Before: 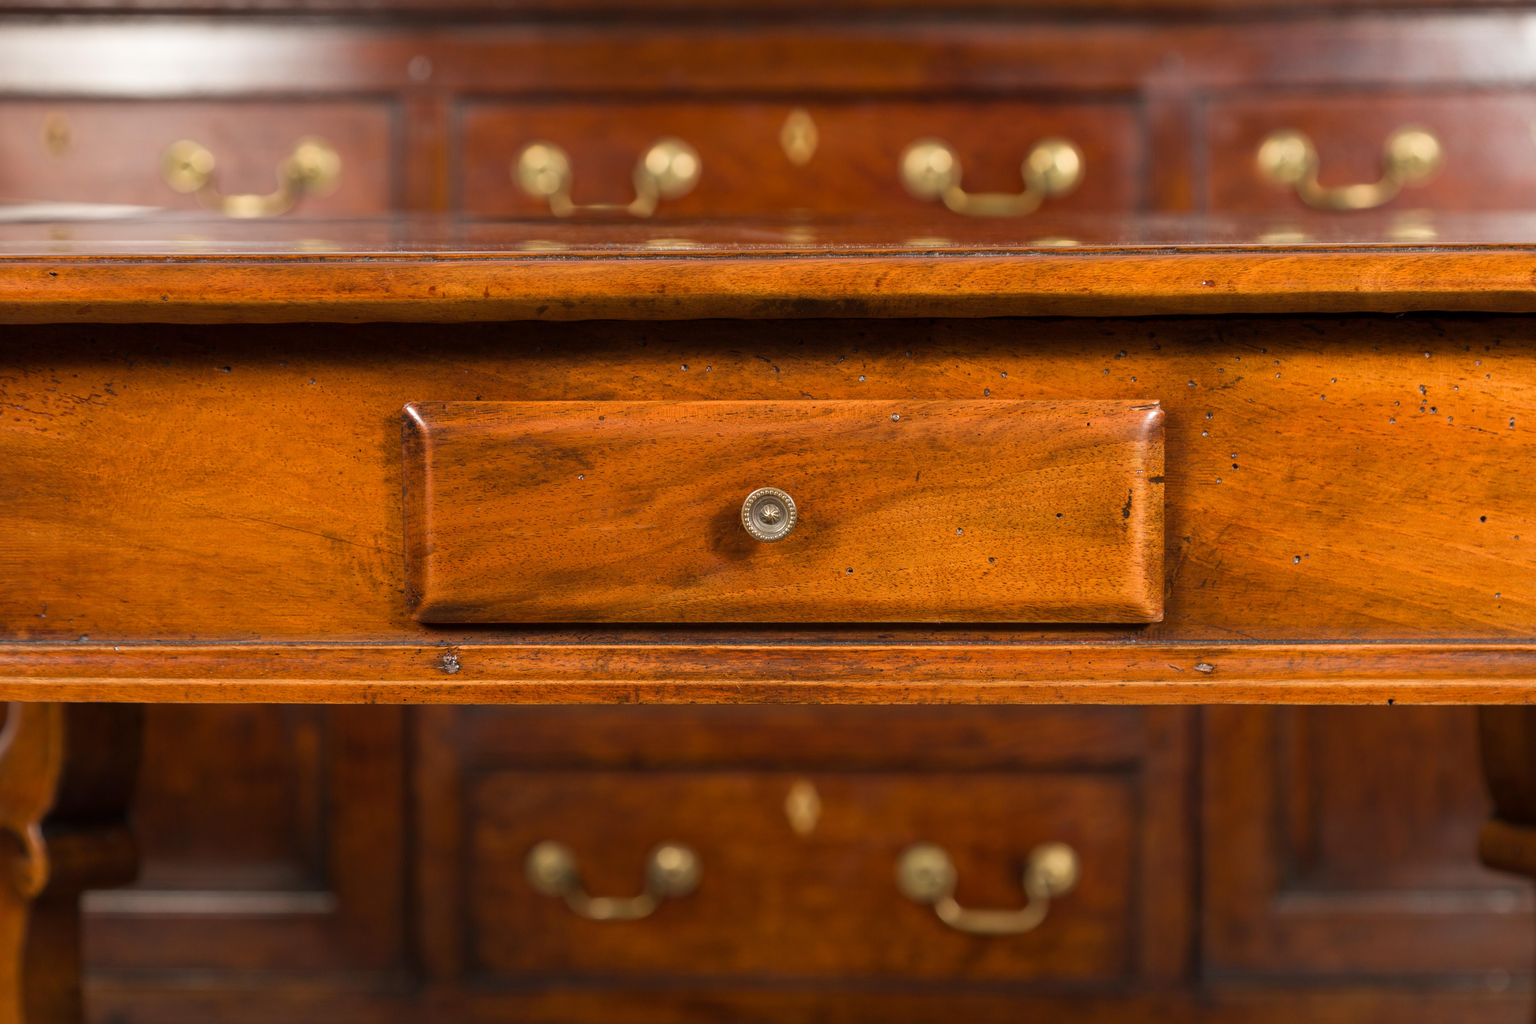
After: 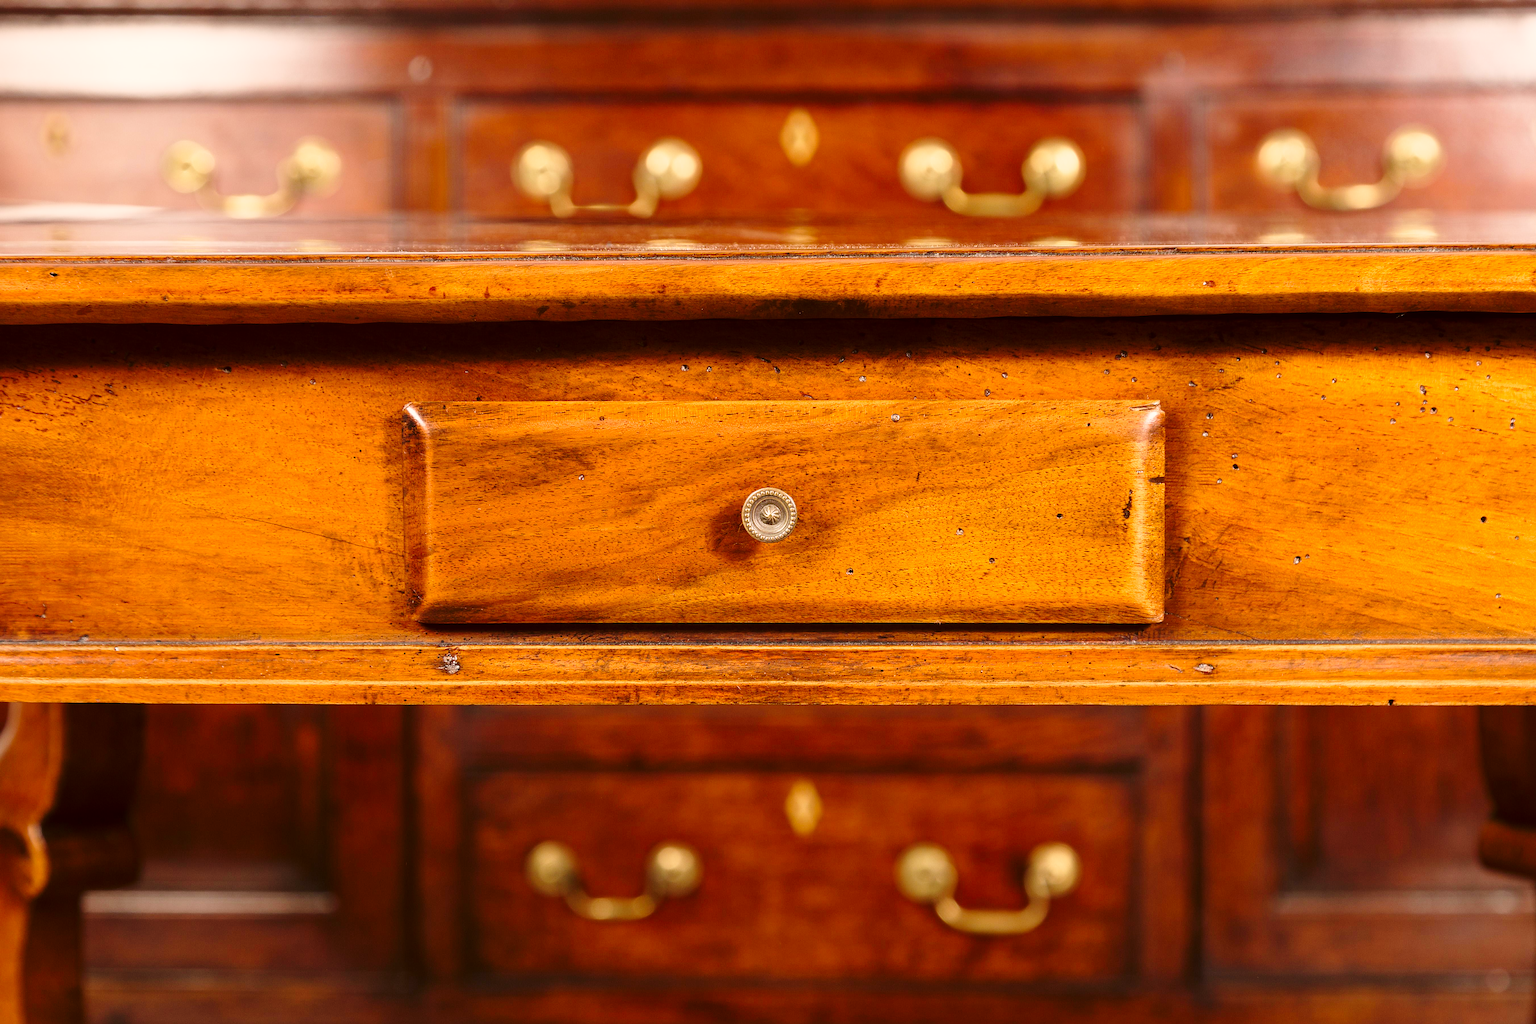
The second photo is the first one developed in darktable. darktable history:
color correction: highlights a* 6.18, highlights b* 7.84, shadows a* 5.93, shadows b* 7.09, saturation 0.921
base curve: curves: ch0 [(0, 0) (0.028, 0.03) (0.121, 0.232) (0.46, 0.748) (0.859, 0.968) (1, 1)], preserve colors none
sharpen: on, module defaults
